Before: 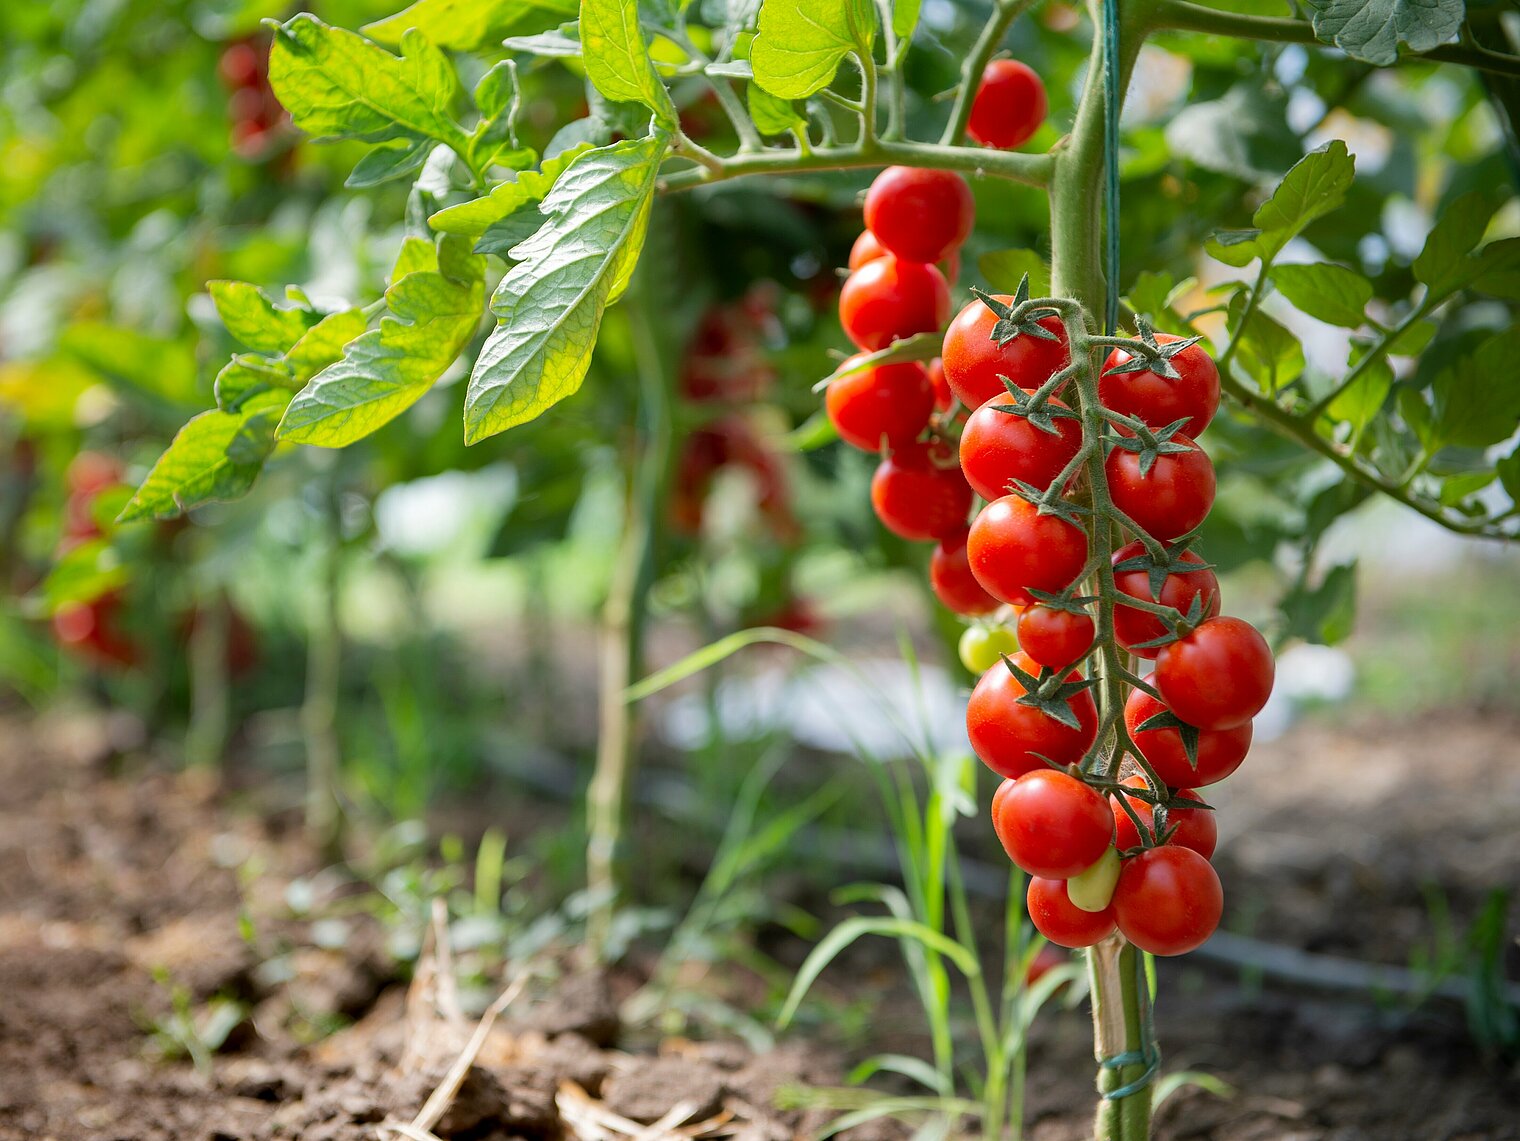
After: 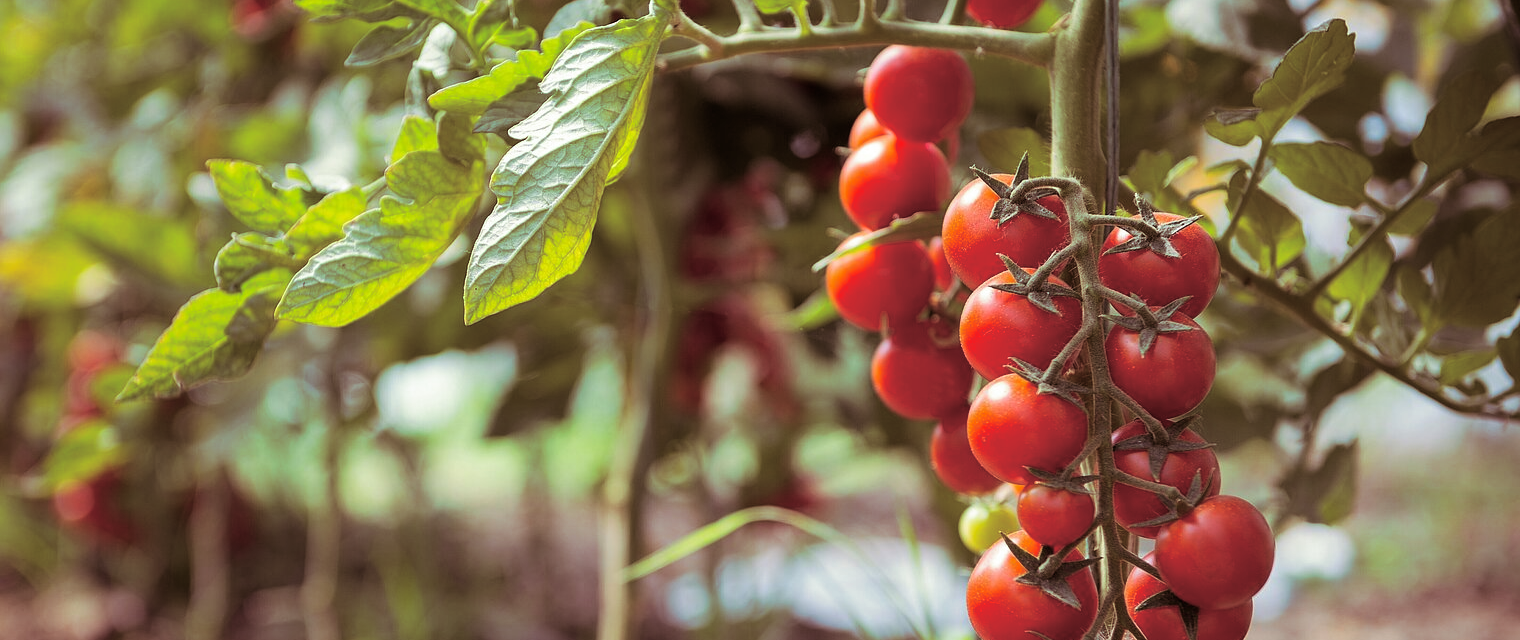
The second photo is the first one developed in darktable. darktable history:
split-toning: on, module defaults
crop and rotate: top 10.605%, bottom 33.274%
